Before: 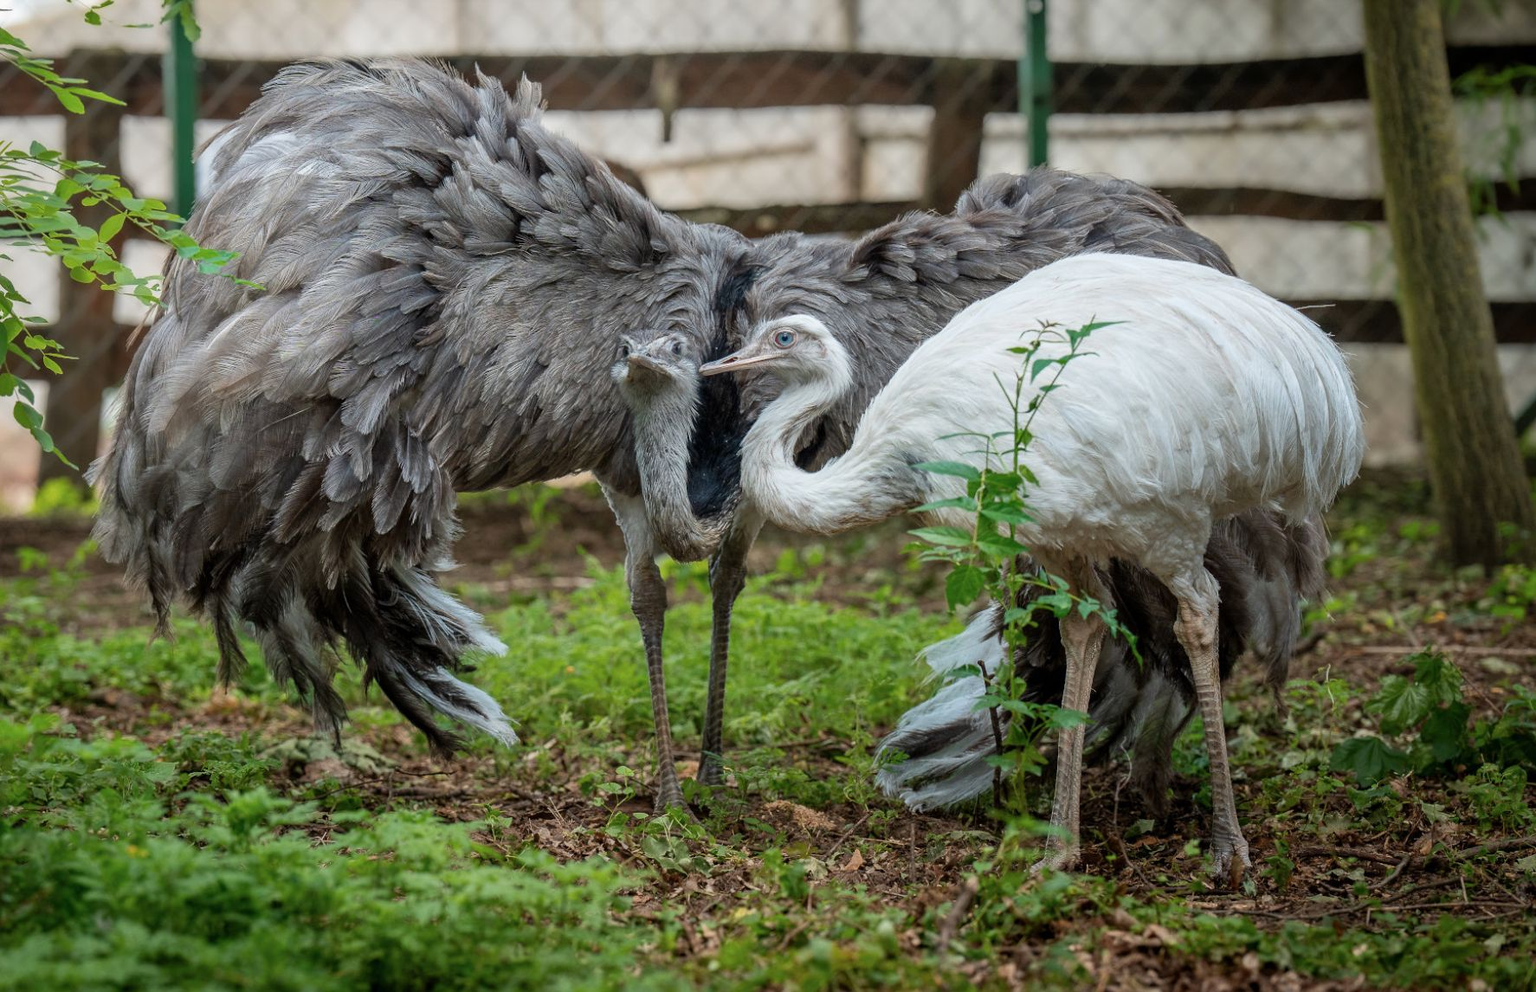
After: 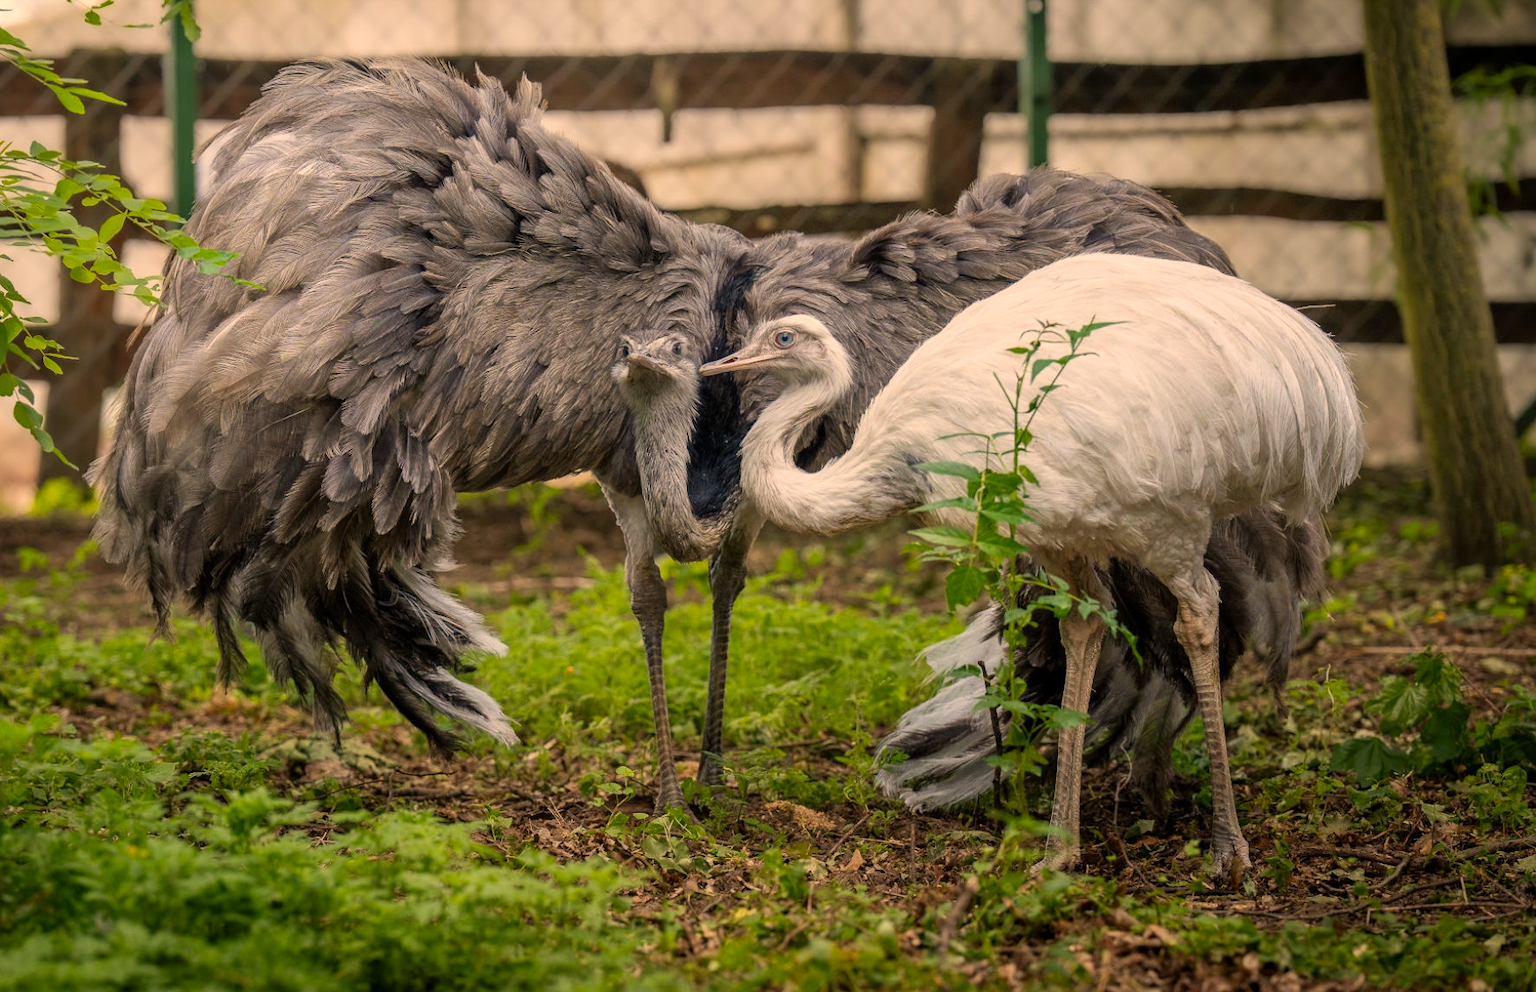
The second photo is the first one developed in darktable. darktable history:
white balance: red 0.974, blue 1.044
color correction: highlights a* 15, highlights b* 31.55
